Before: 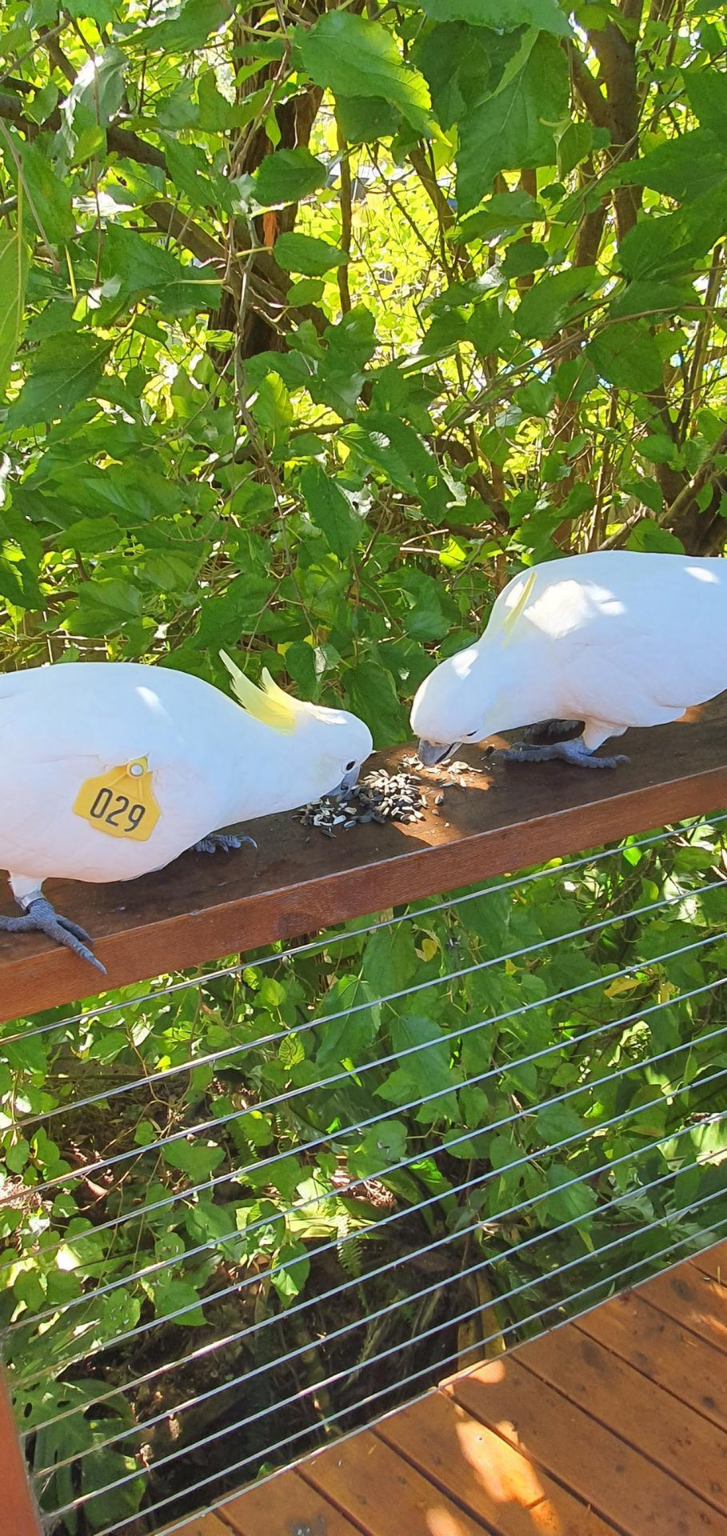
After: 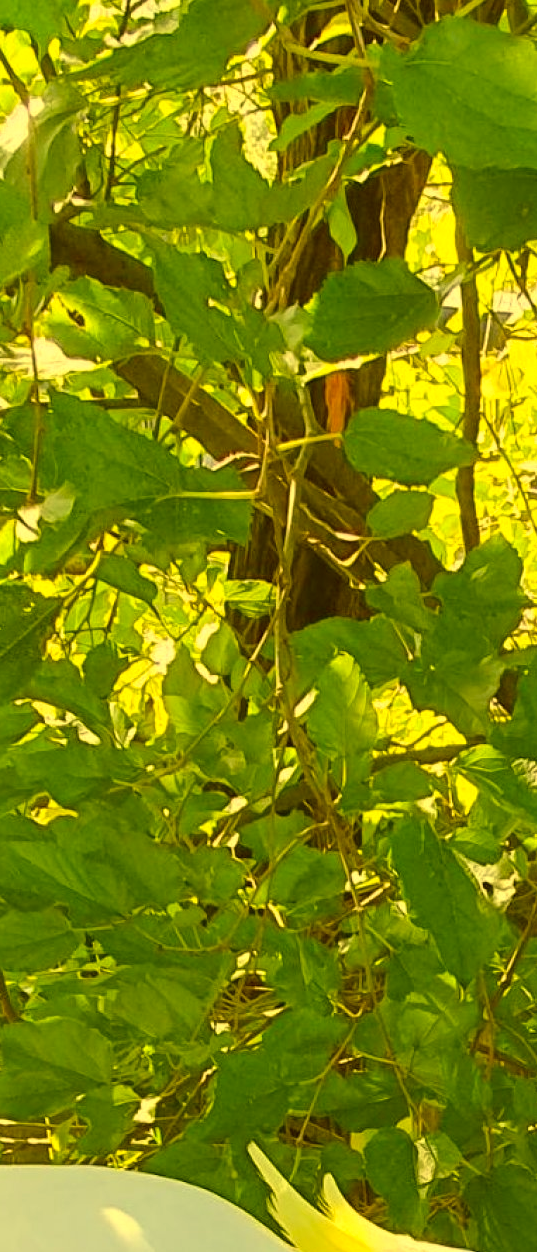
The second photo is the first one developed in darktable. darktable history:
white balance: red 1.08, blue 0.791
crop and rotate: left 10.817%, top 0.062%, right 47.194%, bottom 53.626%
color correction: highlights a* 0.162, highlights b* 29.53, shadows a* -0.162, shadows b* 21.09
